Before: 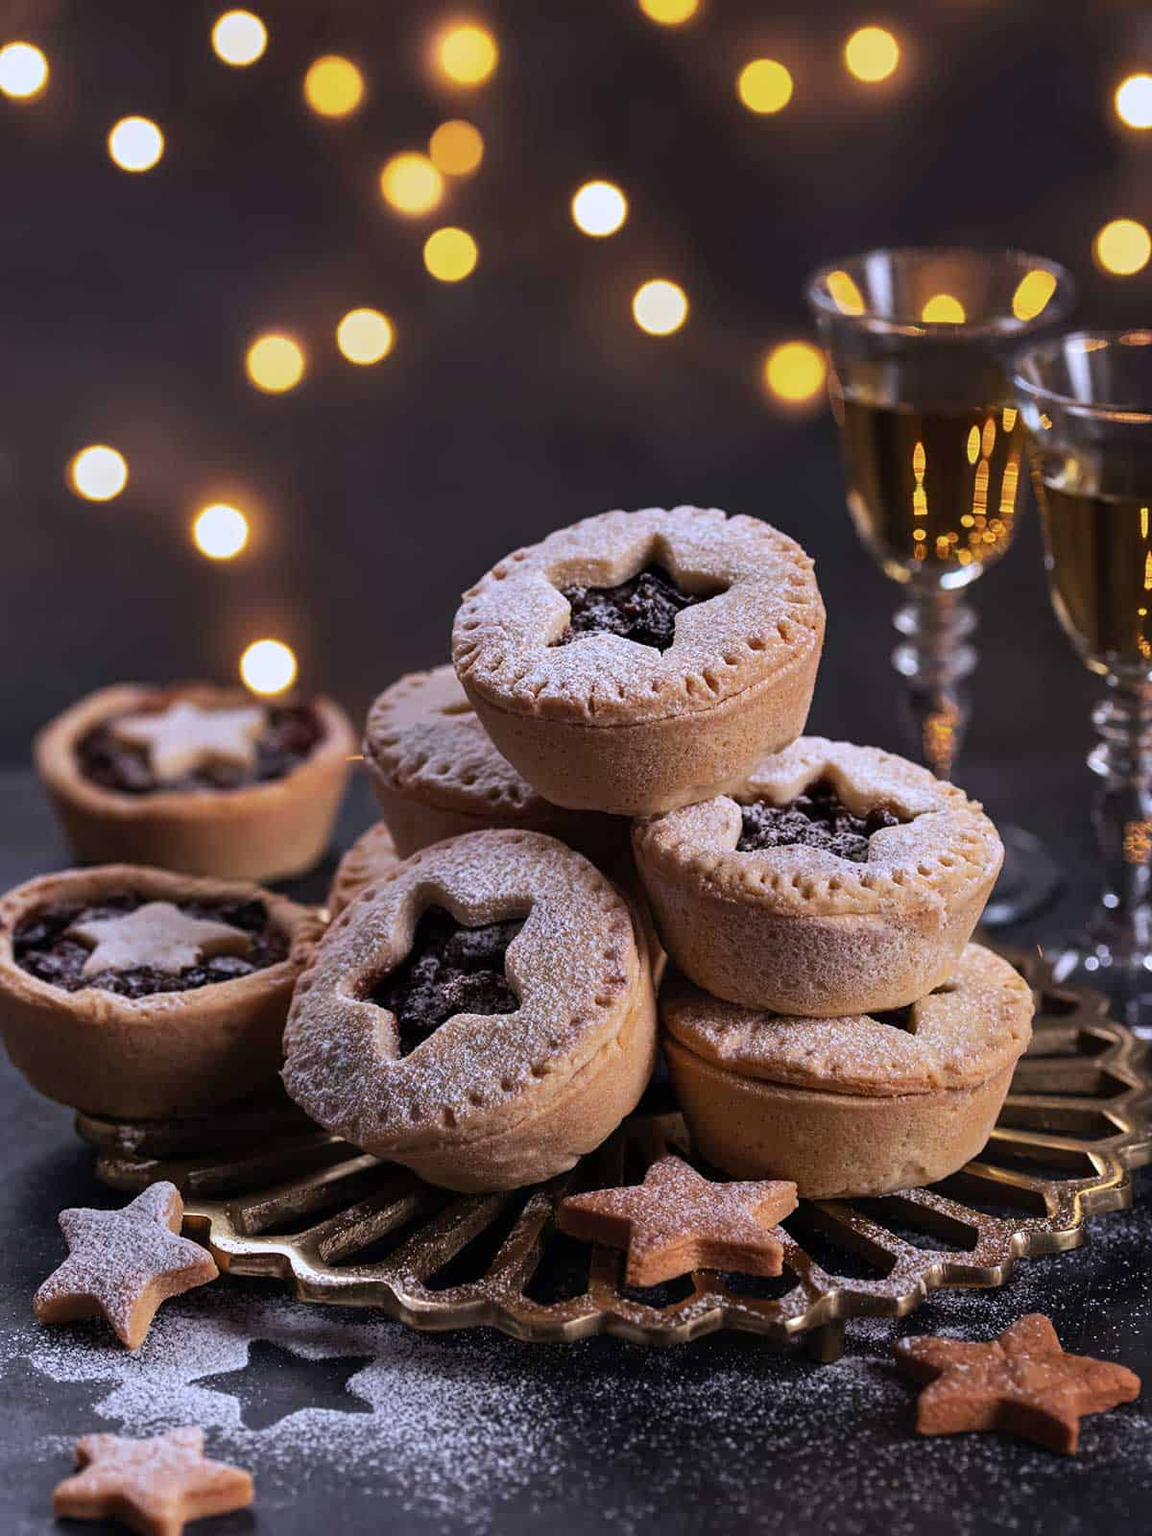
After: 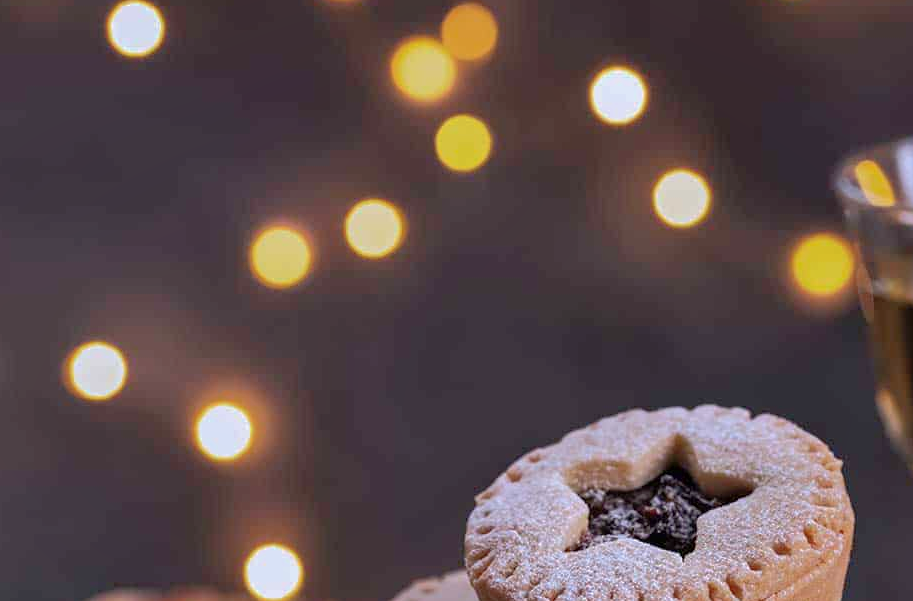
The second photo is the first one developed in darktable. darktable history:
crop: left 0.564%, top 7.641%, right 23.339%, bottom 54.778%
shadows and highlights: highlights color adjustment 45.4%
